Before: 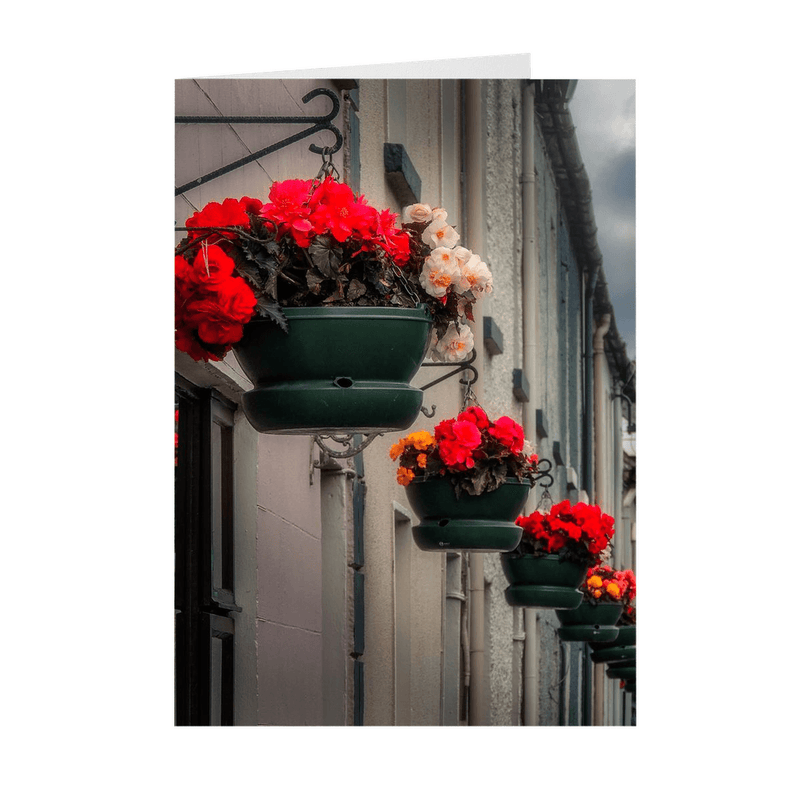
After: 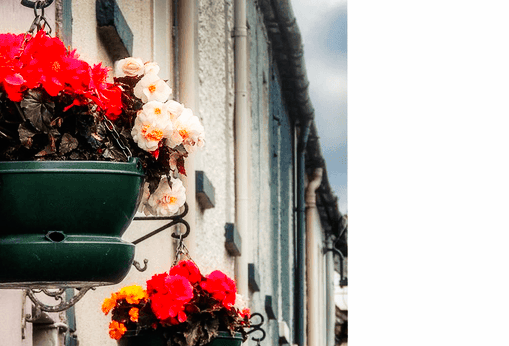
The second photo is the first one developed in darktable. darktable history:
exposure: exposure -0.242 EV, compensate highlight preservation false
crop: left 36.005%, top 18.293%, right 0.31%, bottom 38.444%
base curve: curves: ch0 [(0, 0) (0.007, 0.004) (0.027, 0.03) (0.046, 0.07) (0.207, 0.54) (0.442, 0.872) (0.673, 0.972) (1, 1)], preserve colors none
